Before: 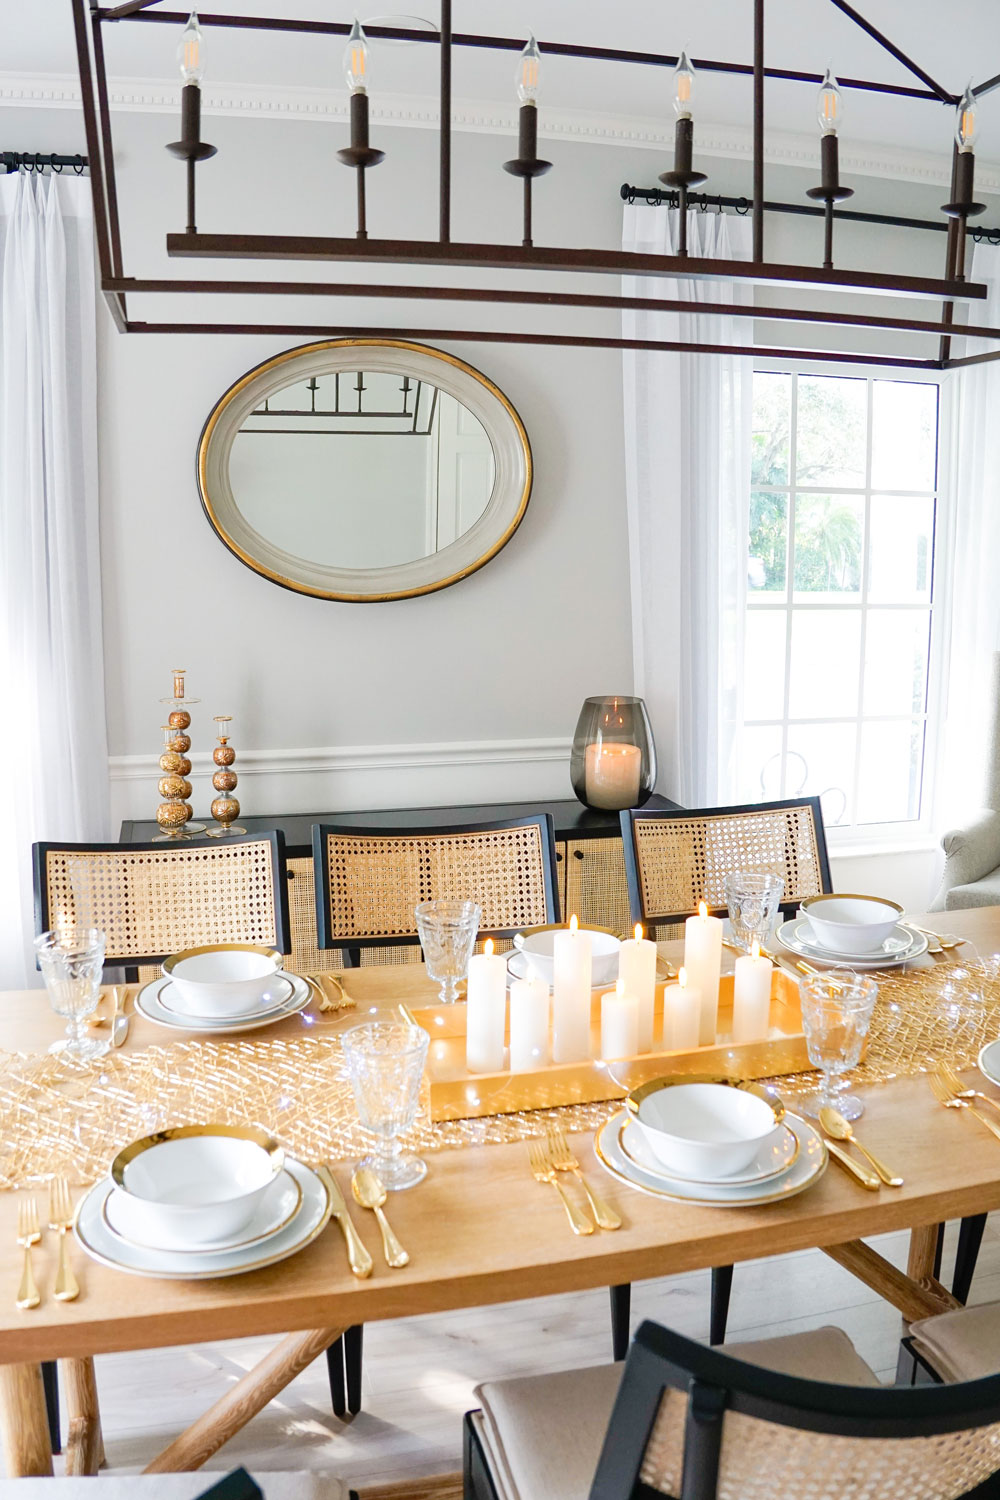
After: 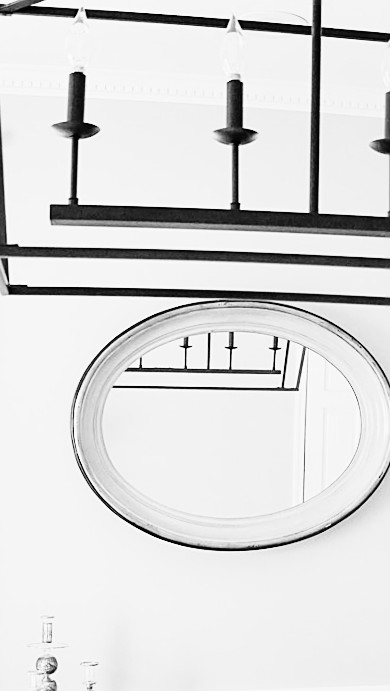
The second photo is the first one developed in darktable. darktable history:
rotate and perspective: rotation 0.215°, lens shift (vertical) -0.139, crop left 0.069, crop right 0.939, crop top 0.002, crop bottom 0.996
crop and rotate: left 10.817%, top 0.062%, right 47.194%, bottom 53.626%
base curve: curves: ch0 [(0, 0) (0, 0) (0.002, 0.001) (0.008, 0.003) (0.019, 0.011) (0.037, 0.037) (0.064, 0.11) (0.102, 0.232) (0.152, 0.379) (0.216, 0.524) (0.296, 0.665) (0.394, 0.789) (0.512, 0.881) (0.651, 0.945) (0.813, 0.986) (1, 1)], preserve colors none
monochrome: a -6.99, b 35.61, size 1.4
sharpen: on, module defaults
